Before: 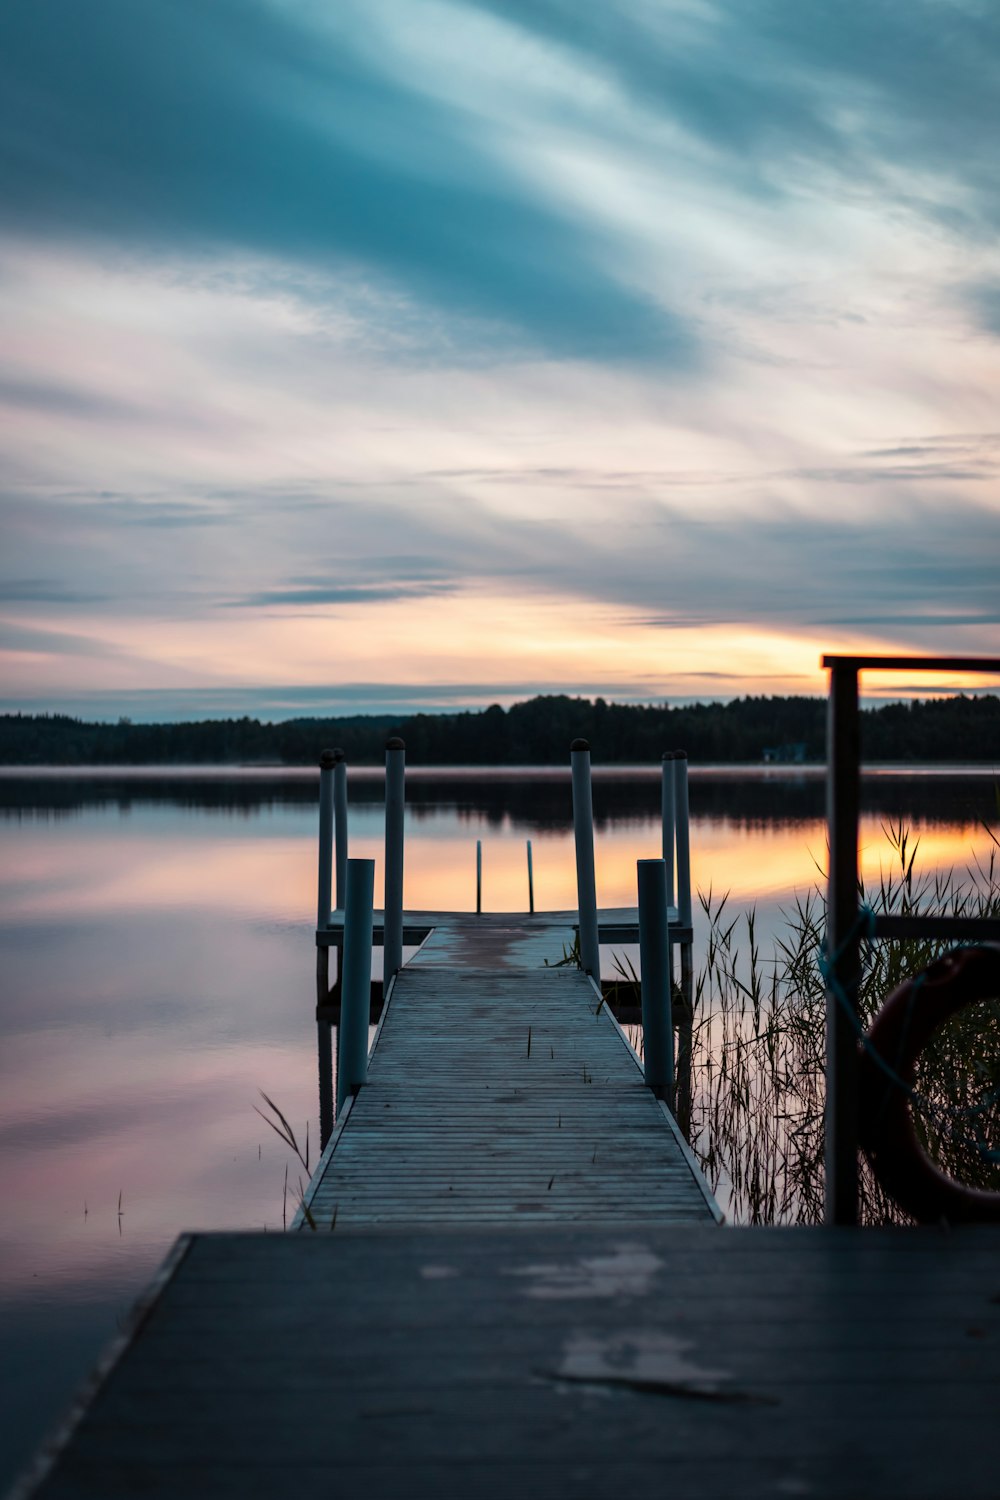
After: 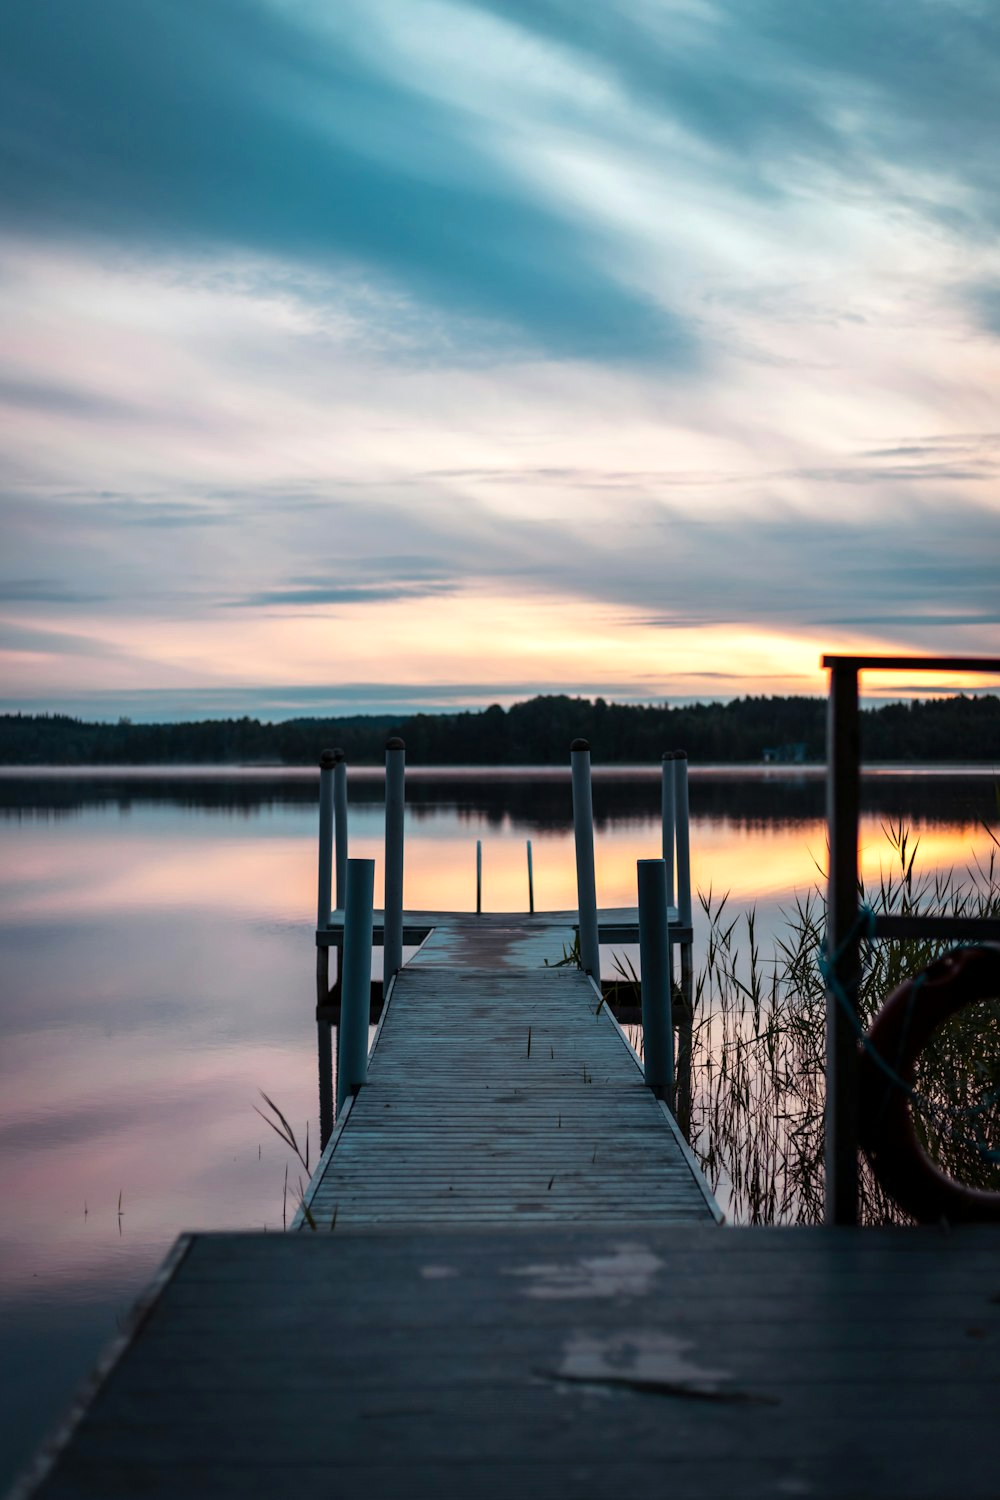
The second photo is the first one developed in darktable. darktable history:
exposure: exposure 0.206 EV, compensate highlight preservation false
